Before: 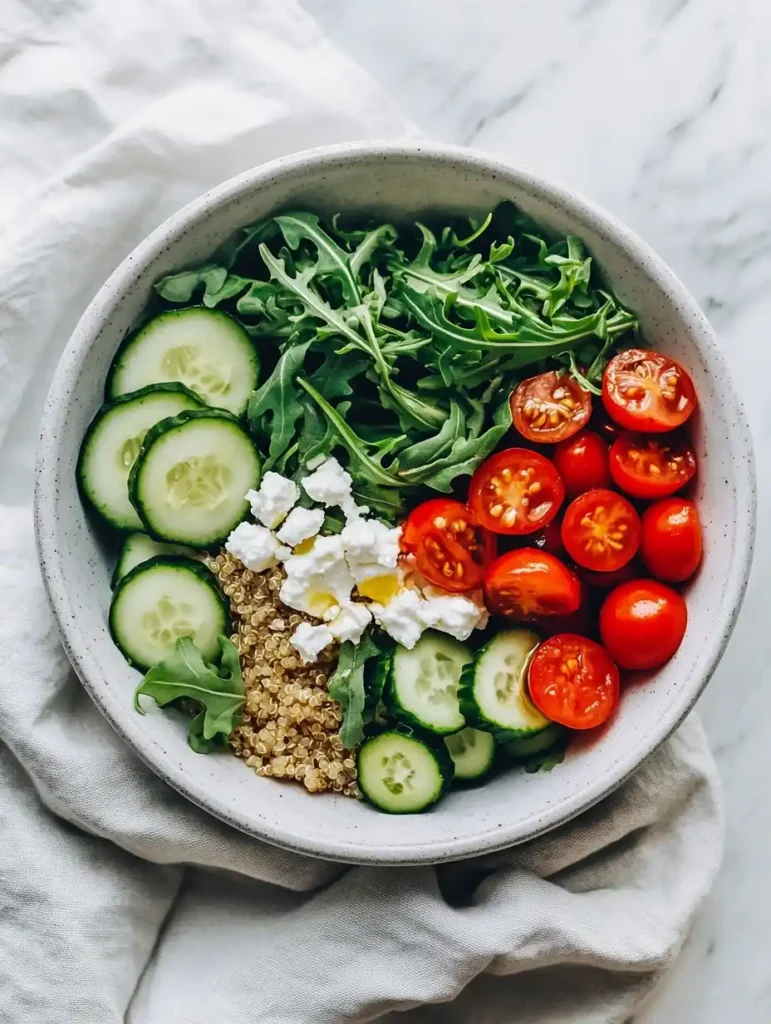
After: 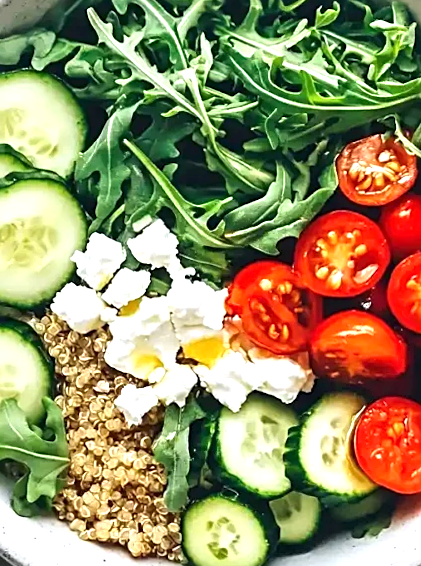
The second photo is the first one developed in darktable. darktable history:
rotate and perspective: rotation 0.226°, lens shift (vertical) -0.042, crop left 0.023, crop right 0.982, crop top 0.006, crop bottom 0.994
exposure: black level correction 0, exposure 0.877 EV, compensate exposure bias true, compensate highlight preservation false
crop and rotate: left 22.13%, top 22.054%, right 22.026%, bottom 22.102%
sharpen: on, module defaults
